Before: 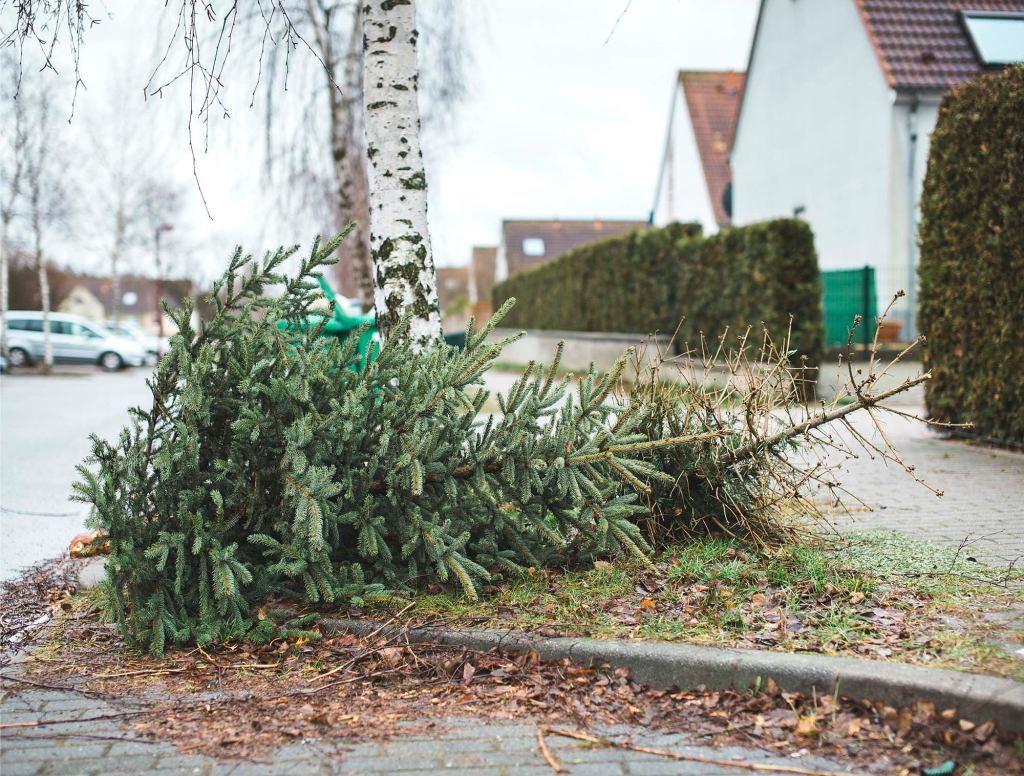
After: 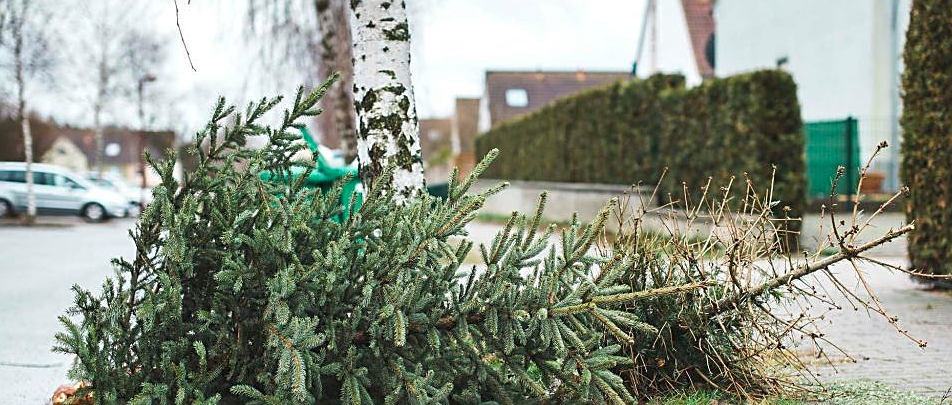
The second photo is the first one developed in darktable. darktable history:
shadows and highlights: radius 264.75, soften with gaussian
crop: left 1.744%, top 19.225%, right 5.069%, bottom 28.357%
sharpen: on, module defaults
